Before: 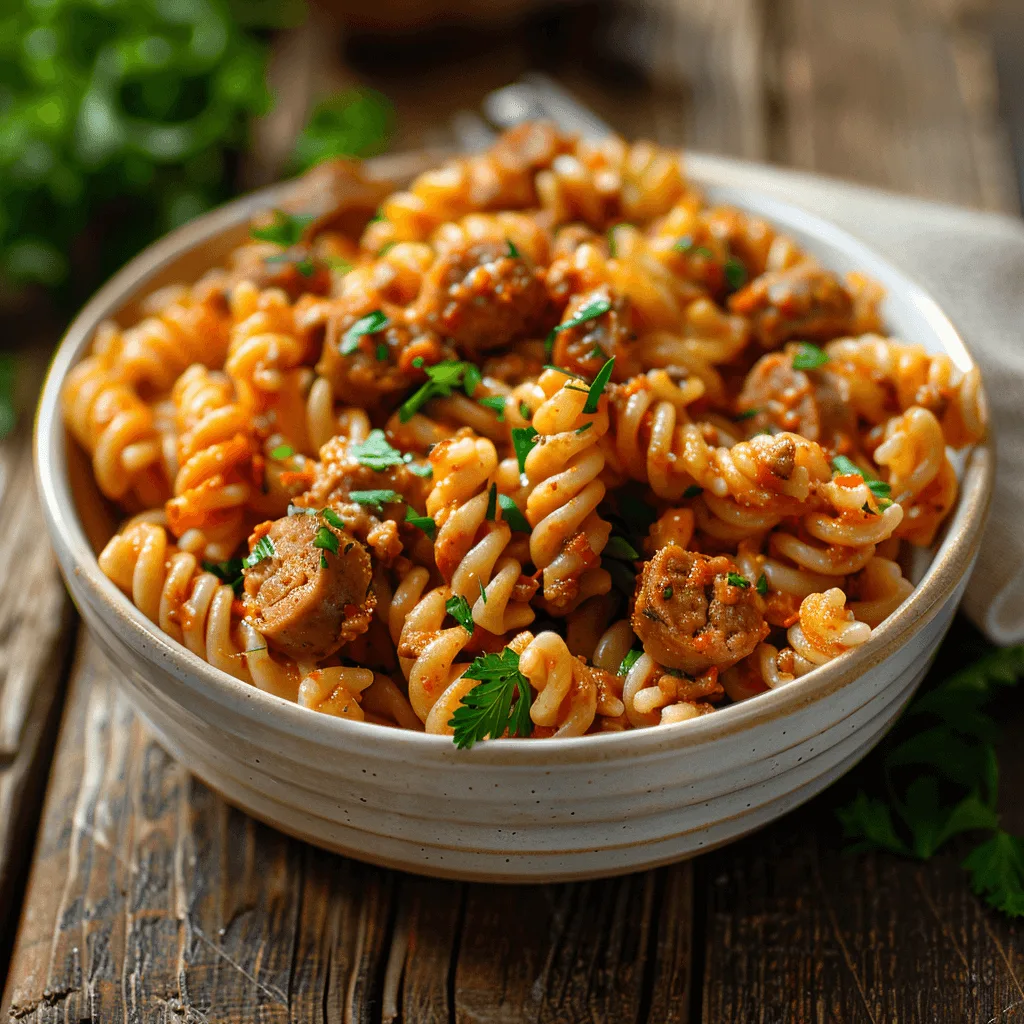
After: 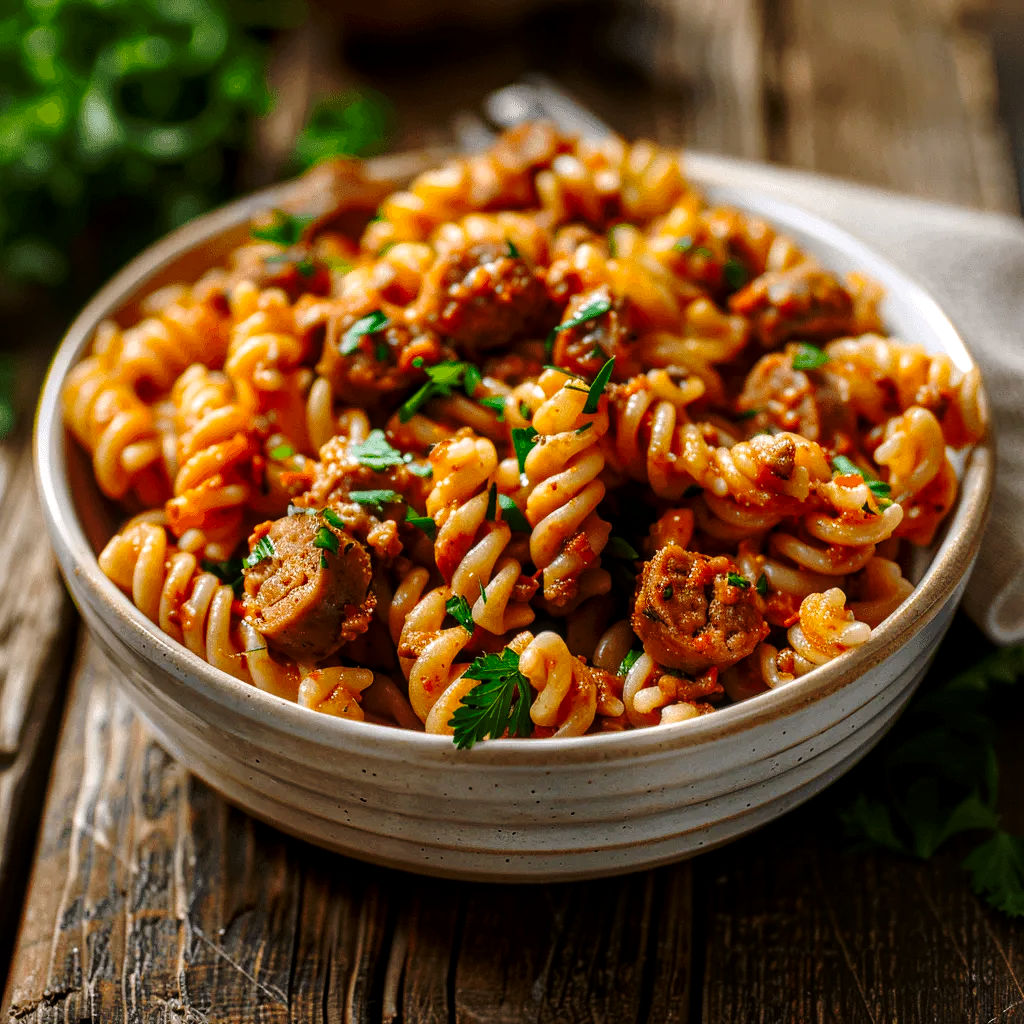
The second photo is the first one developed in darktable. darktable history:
color correction: highlights a* 3.12, highlights b* -1.55, shadows a* -0.101, shadows b* 2.52, saturation 0.98
base curve: curves: ch0 [(0, 0) (0.073, 0.04) (0.157, 0.139) (0.492, 0.492) (0.758, 0.758) (1, 1)], preserve colors none
local contrast: on, module defaults
